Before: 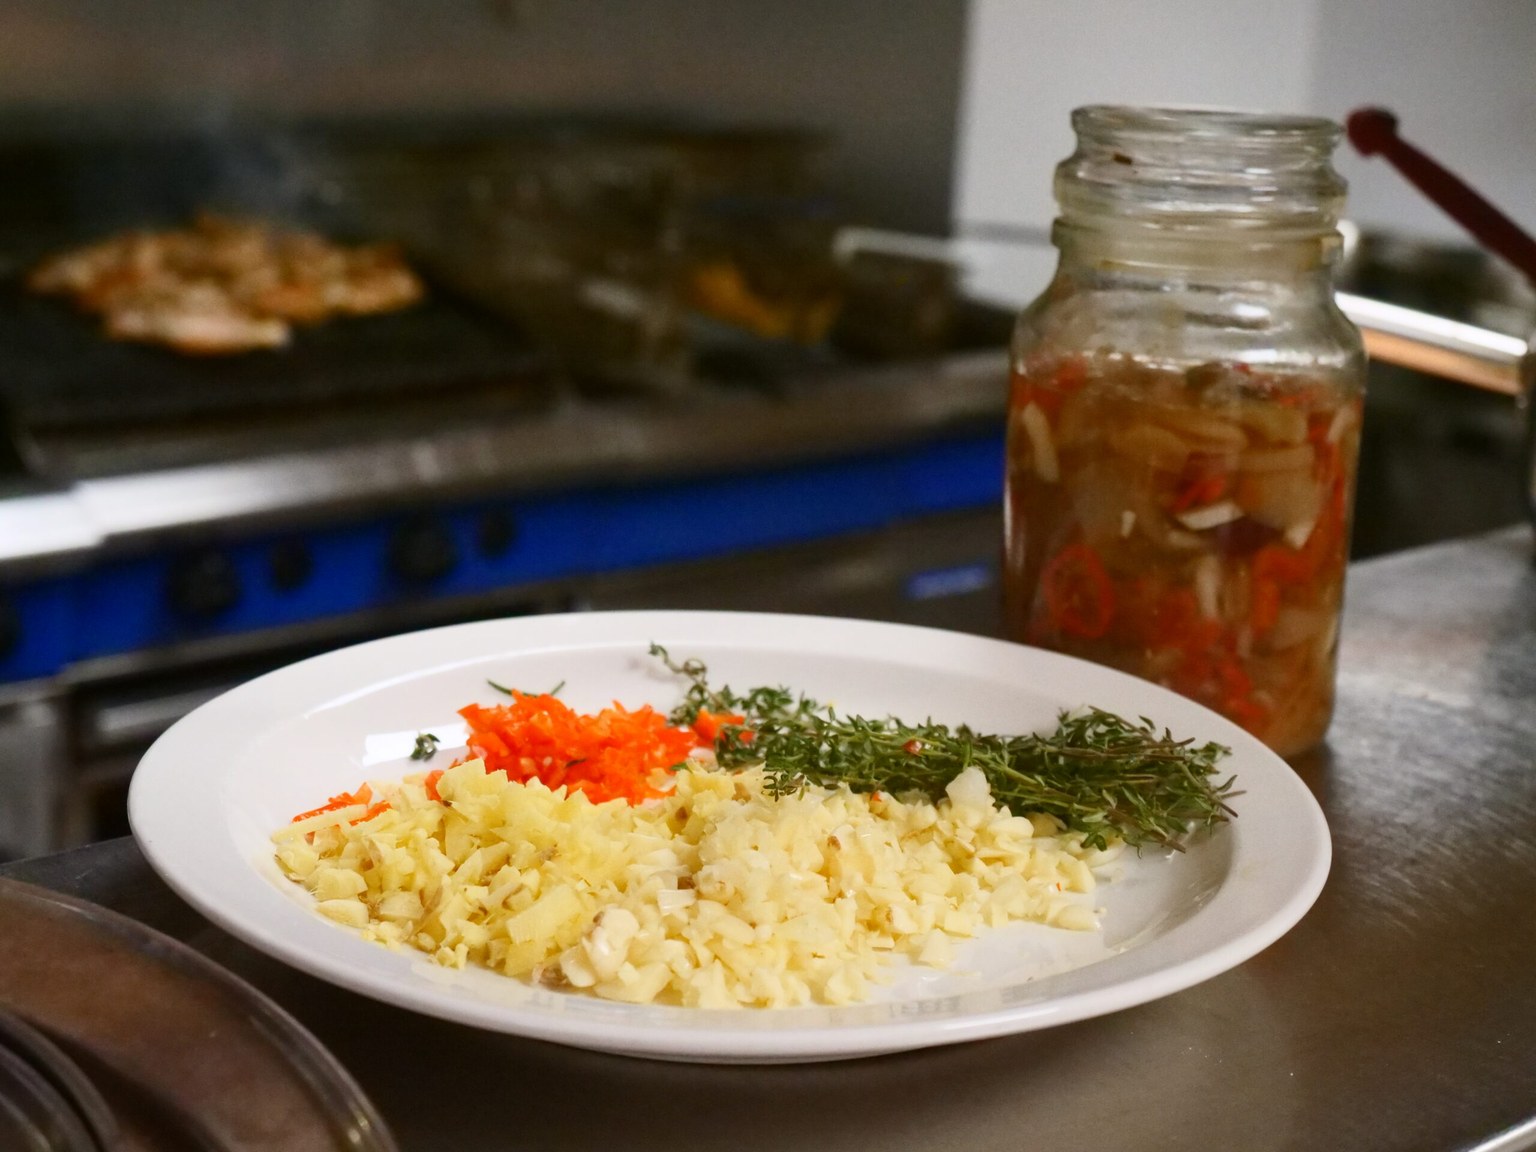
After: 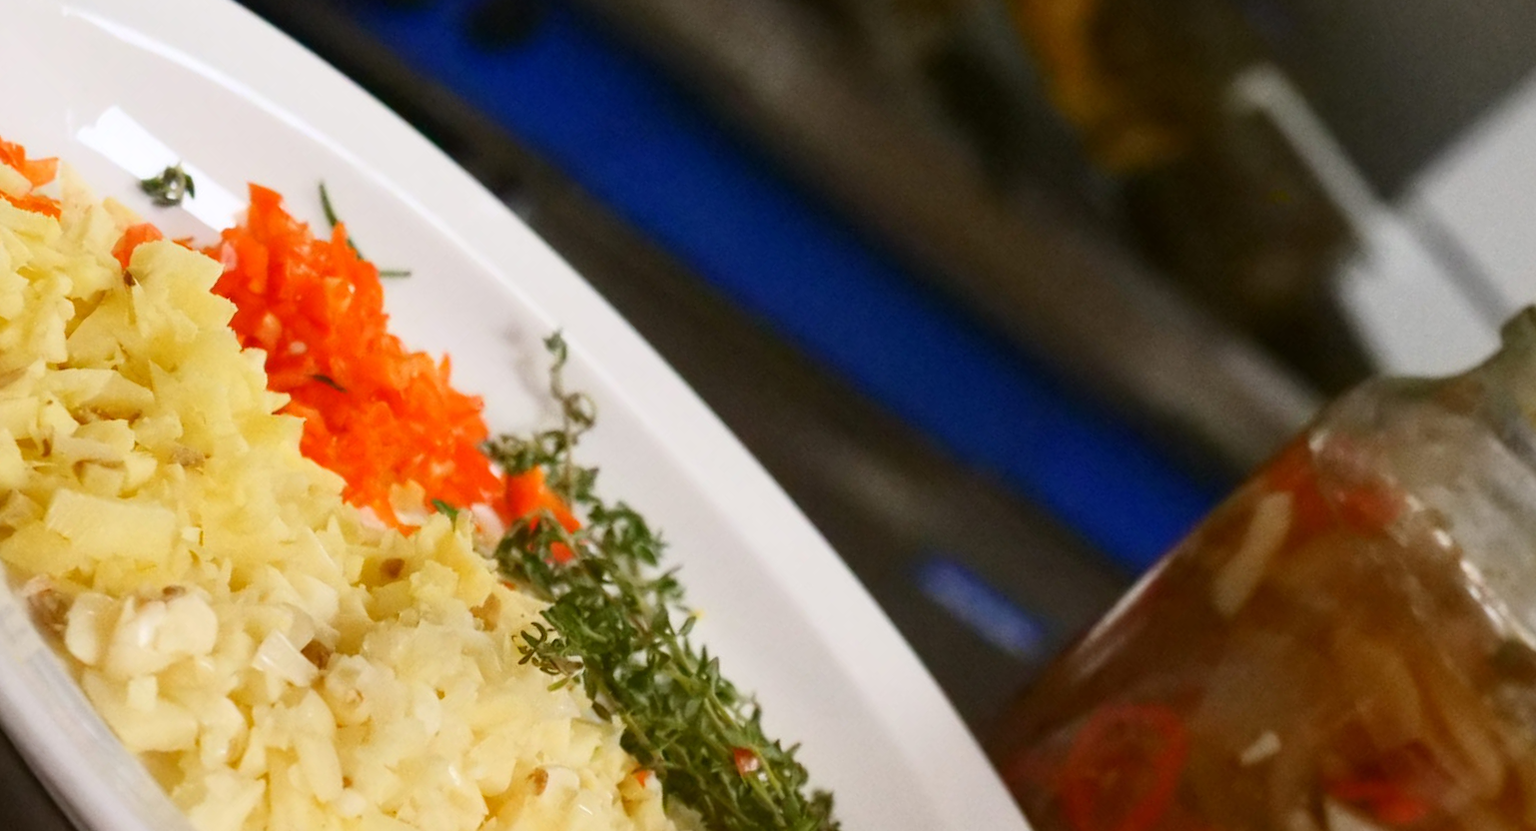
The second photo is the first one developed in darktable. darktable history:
crop and rotate: angle -44.93°, top 16.654%, right 0.847%, bottom 11.736%
